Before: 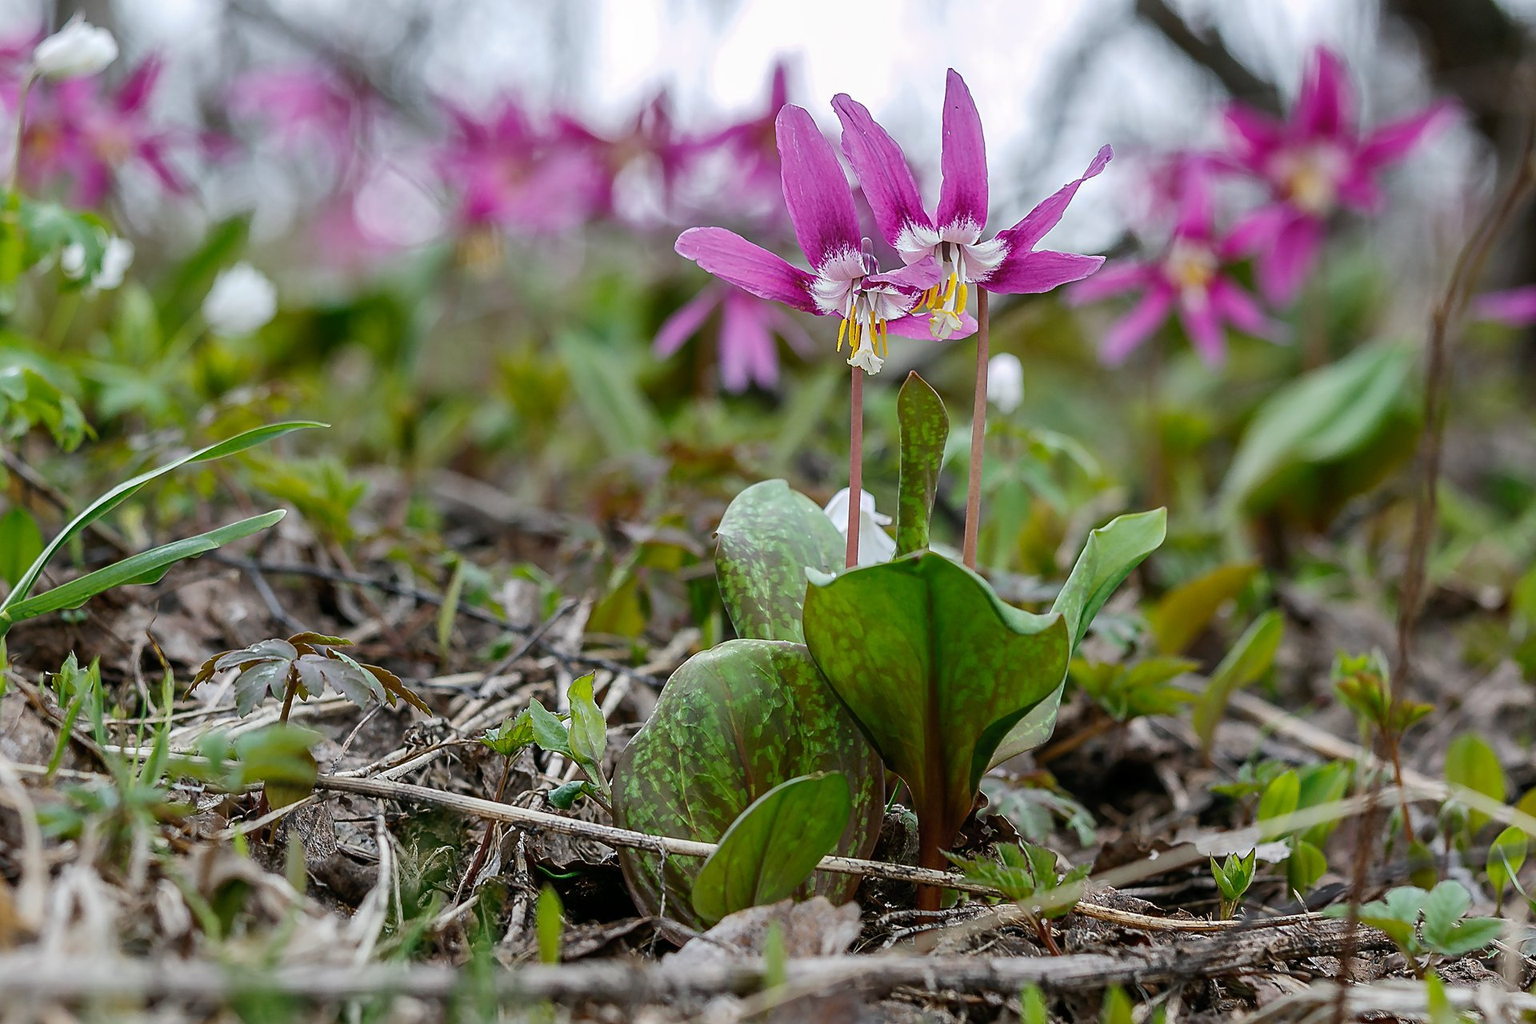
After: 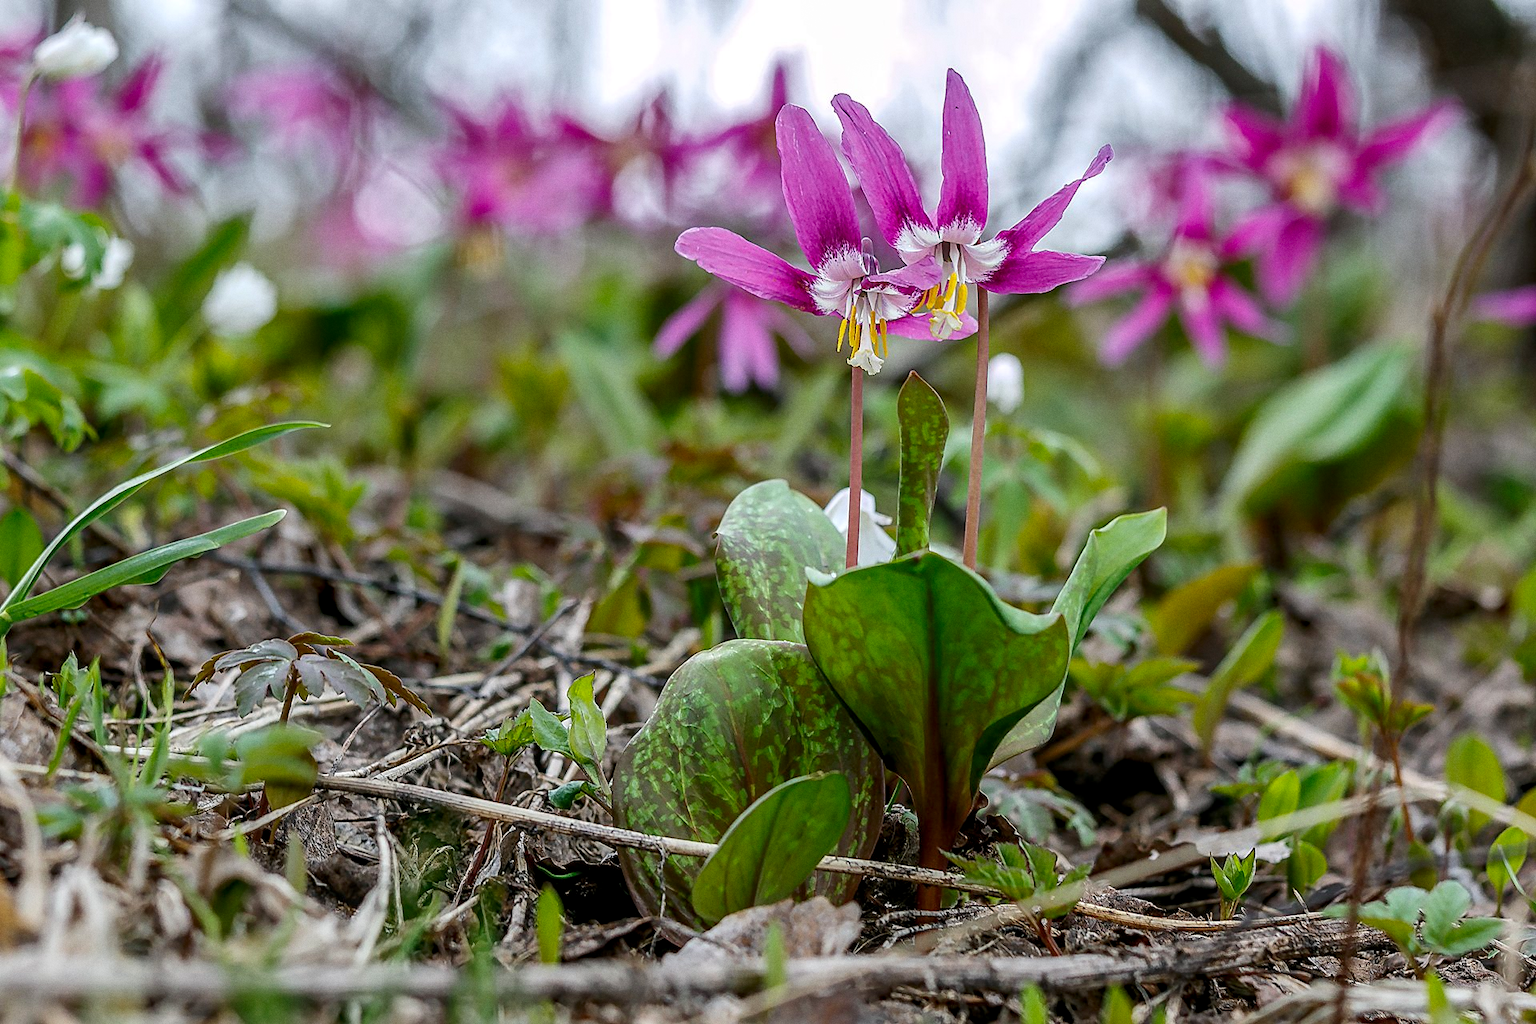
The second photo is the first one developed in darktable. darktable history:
contrast brightness saturation: saturation 0.13
local contrast: on, module defaults
grain: coarseness 0.09 ISO, strength 16.61%
